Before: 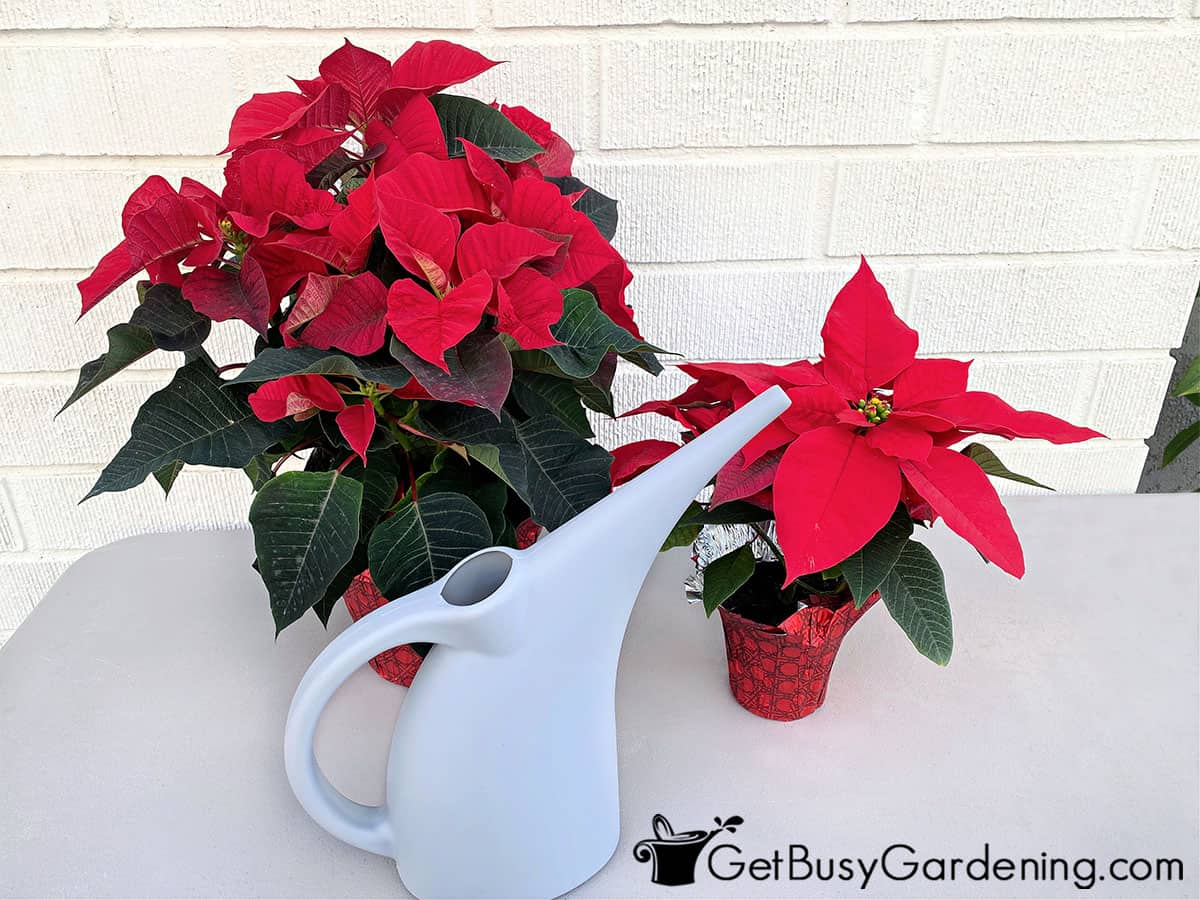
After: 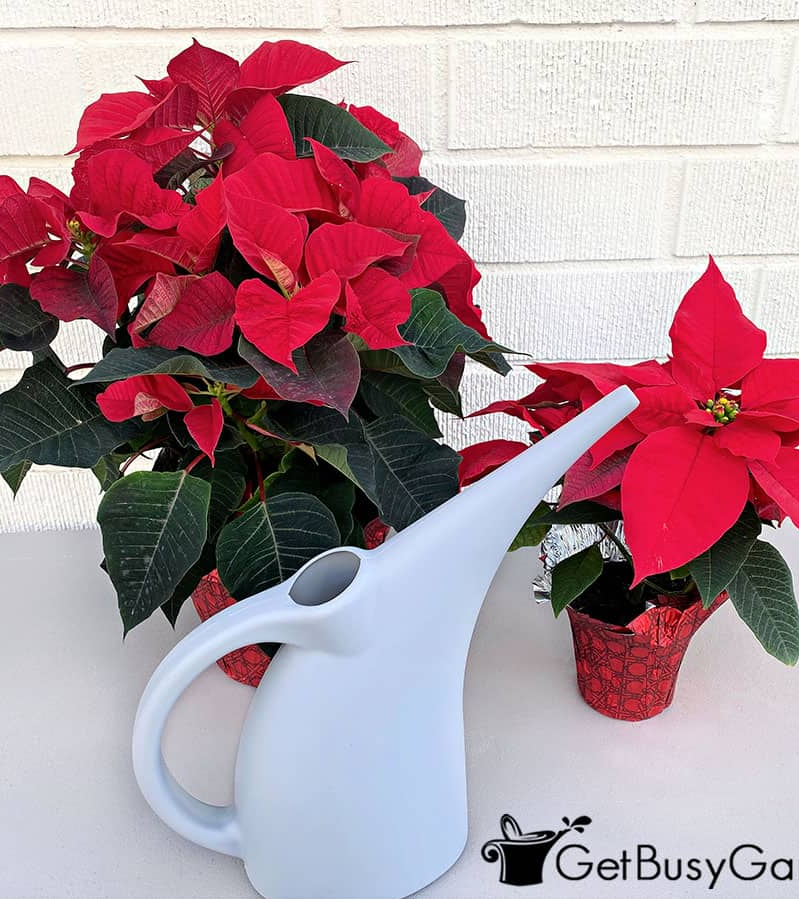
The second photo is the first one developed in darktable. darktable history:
crop and rotate: left 12.672%, right 20.669%
